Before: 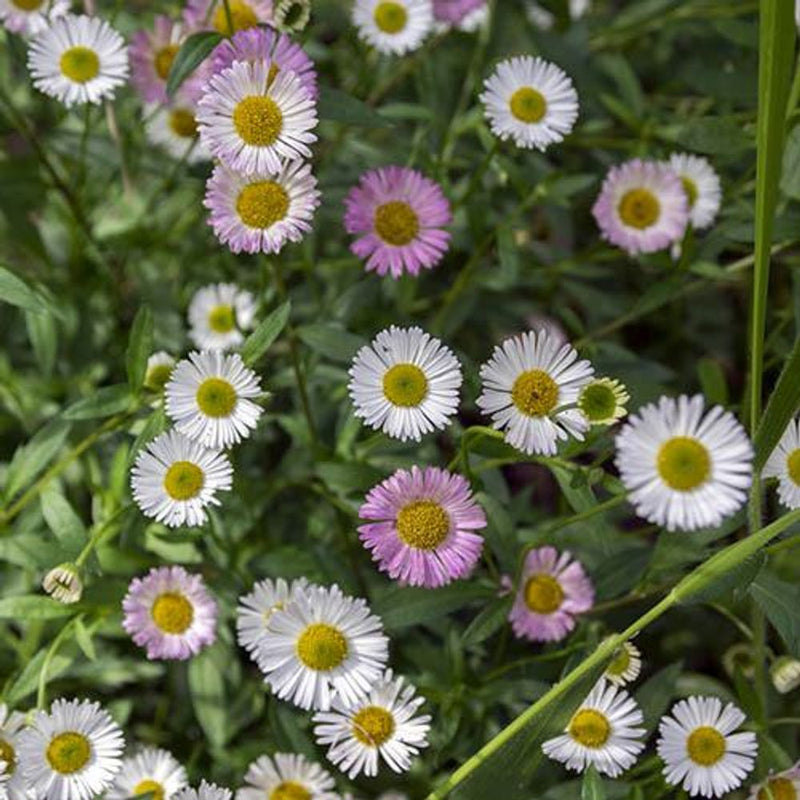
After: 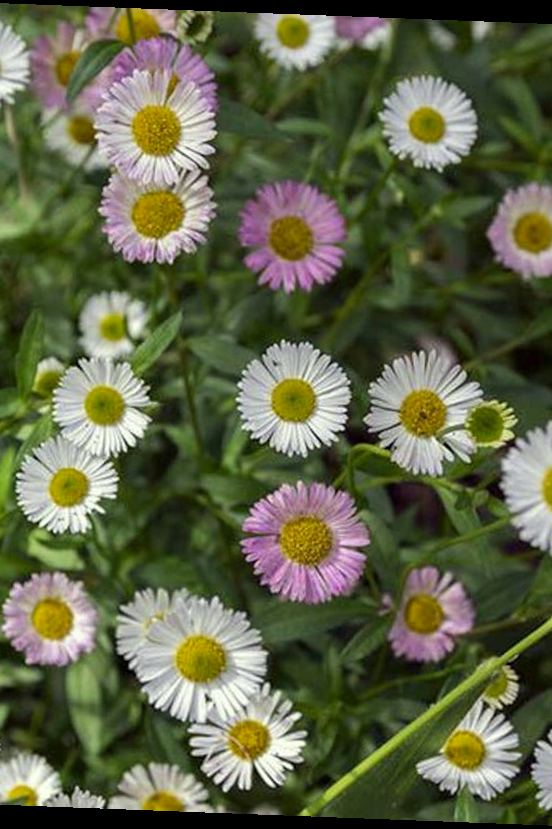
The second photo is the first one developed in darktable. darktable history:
rotate and perspective: rotation 2.17°, automatic cropping off
color correction: highlights a* -4.28, highlights b* 6.53
crop: left 15.419%, right 17.914%
